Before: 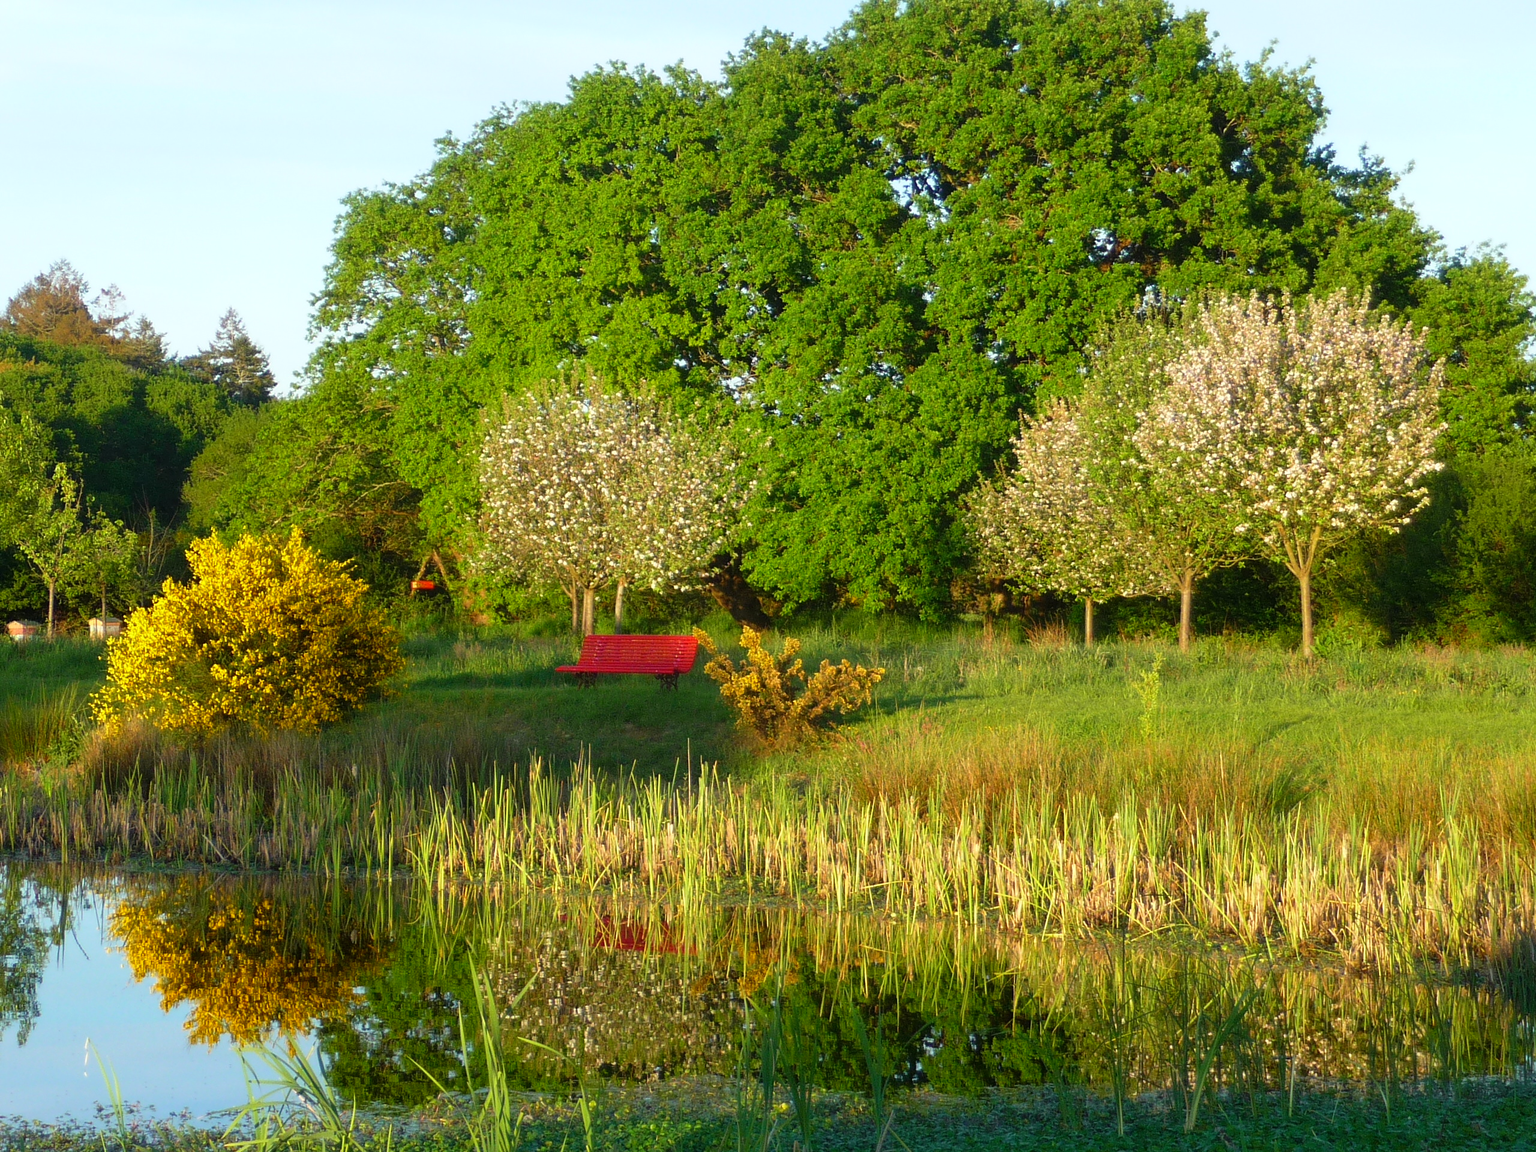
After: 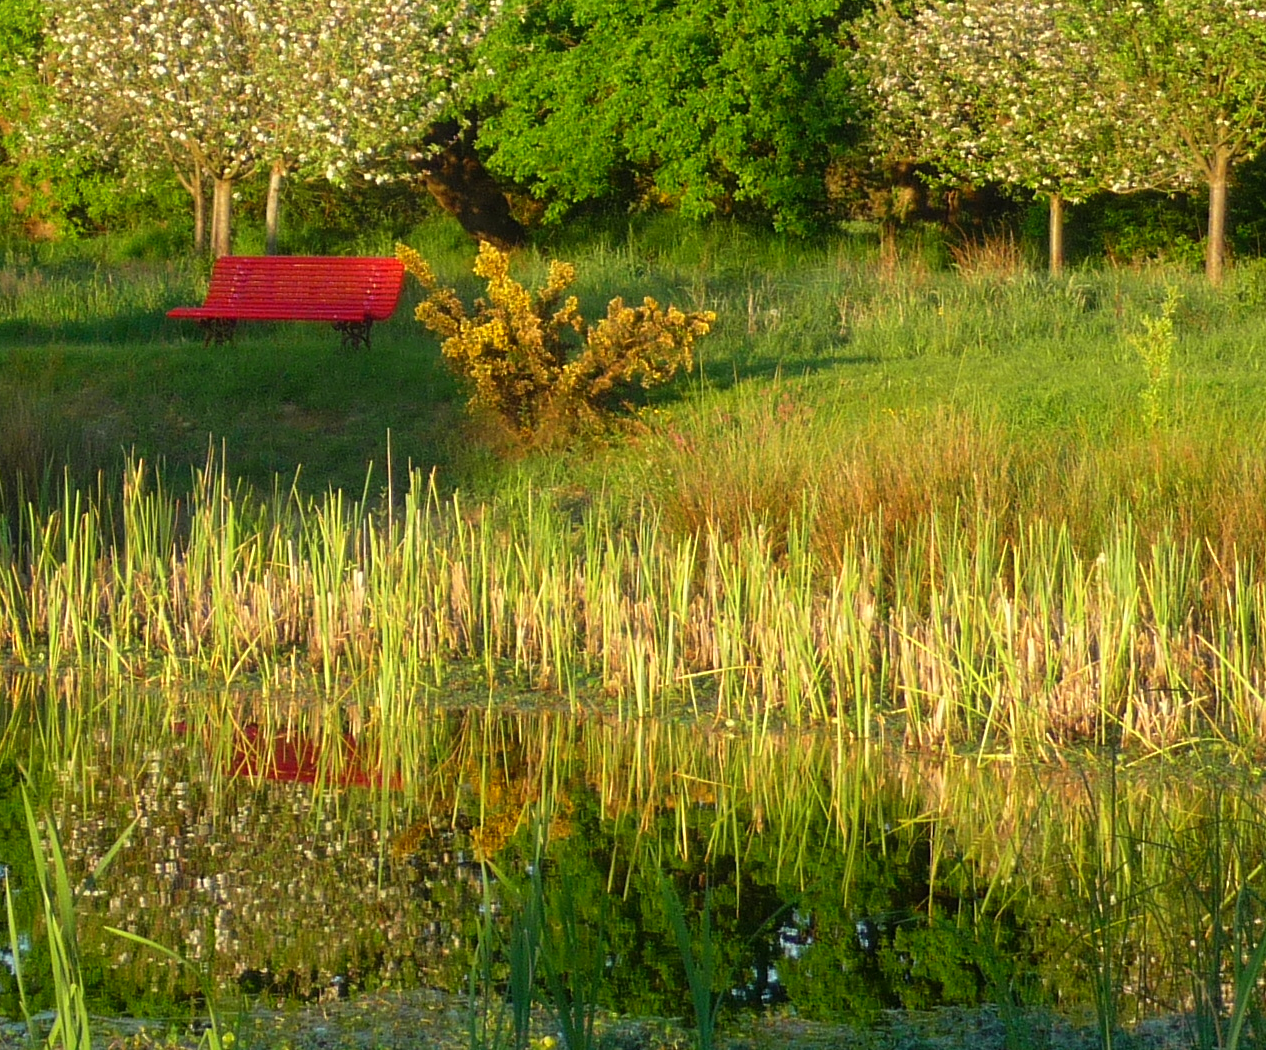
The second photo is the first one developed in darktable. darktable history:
bloom: size 15%, threshold 97%, strength 7%
crop: left 29.672%, top 41.786%, right 20.851%, bottom 3.487%
